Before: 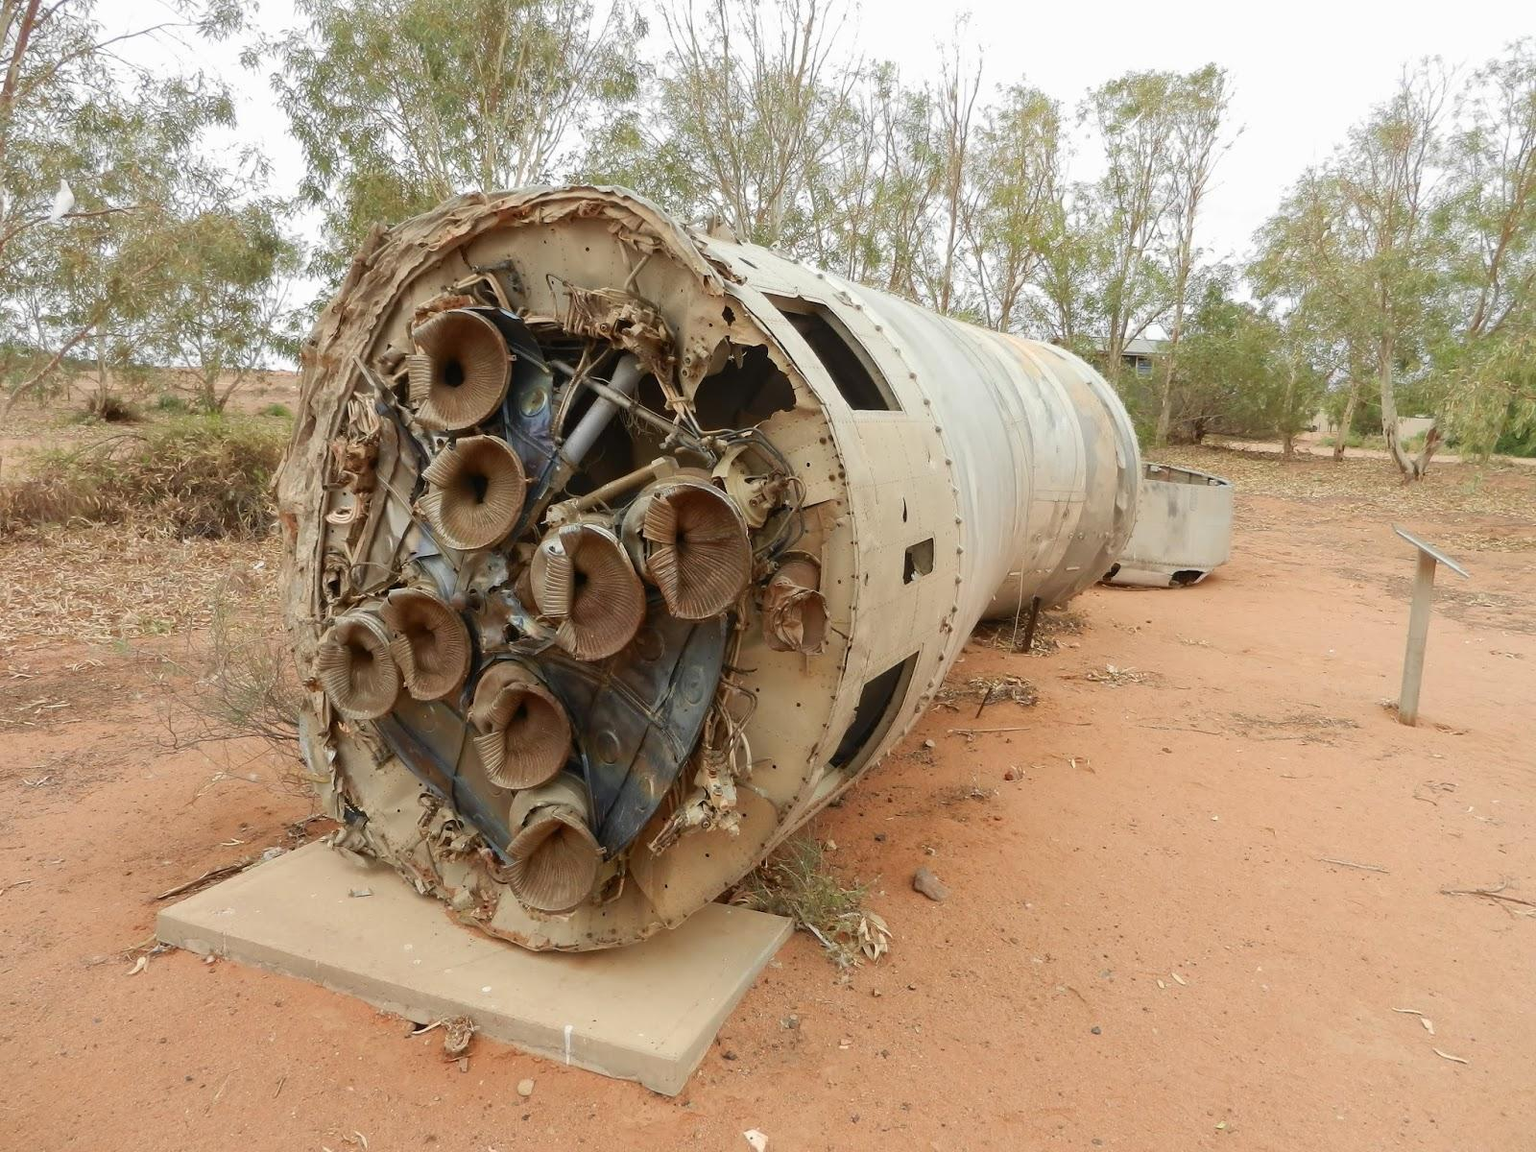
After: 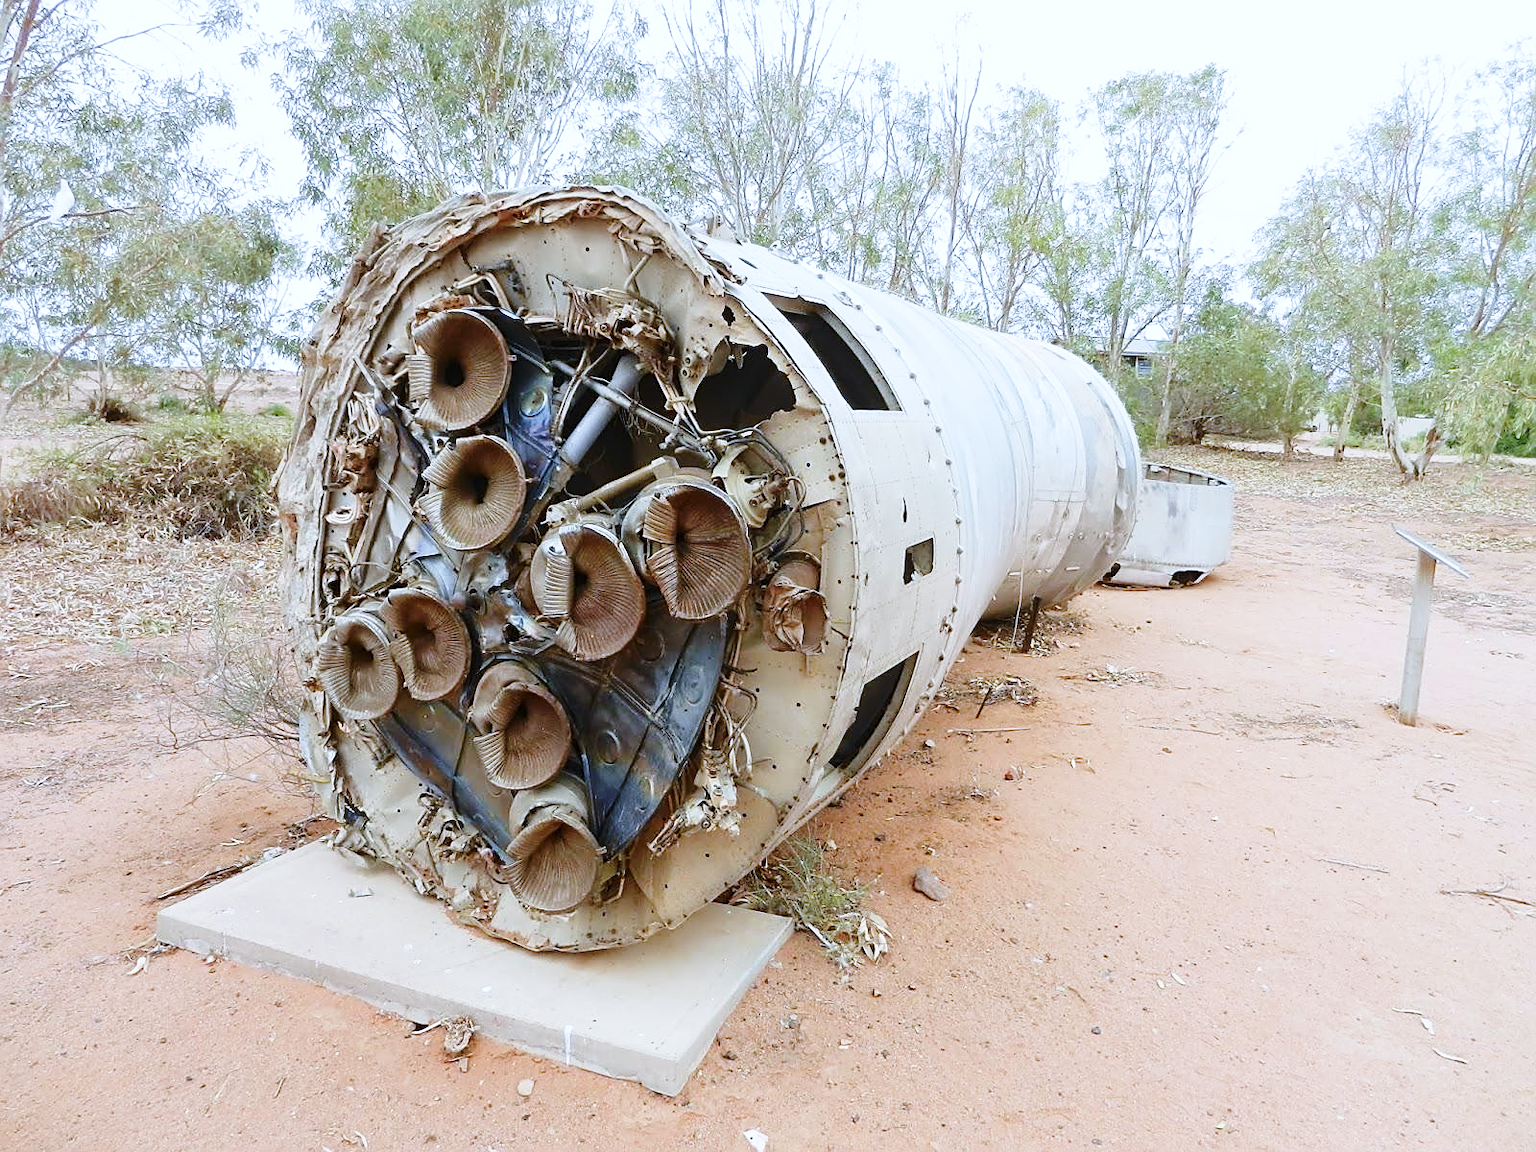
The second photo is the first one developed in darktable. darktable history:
white balance: red 0.871, blue 1.249
base curve: curves: ch0 [(0, 0) (0.028, 0.03) (0.121, 0.232) (0.46, 0.748) (0.859, 0.968) (1, 1)], preserve colors none
sharpen: on, module defaults
